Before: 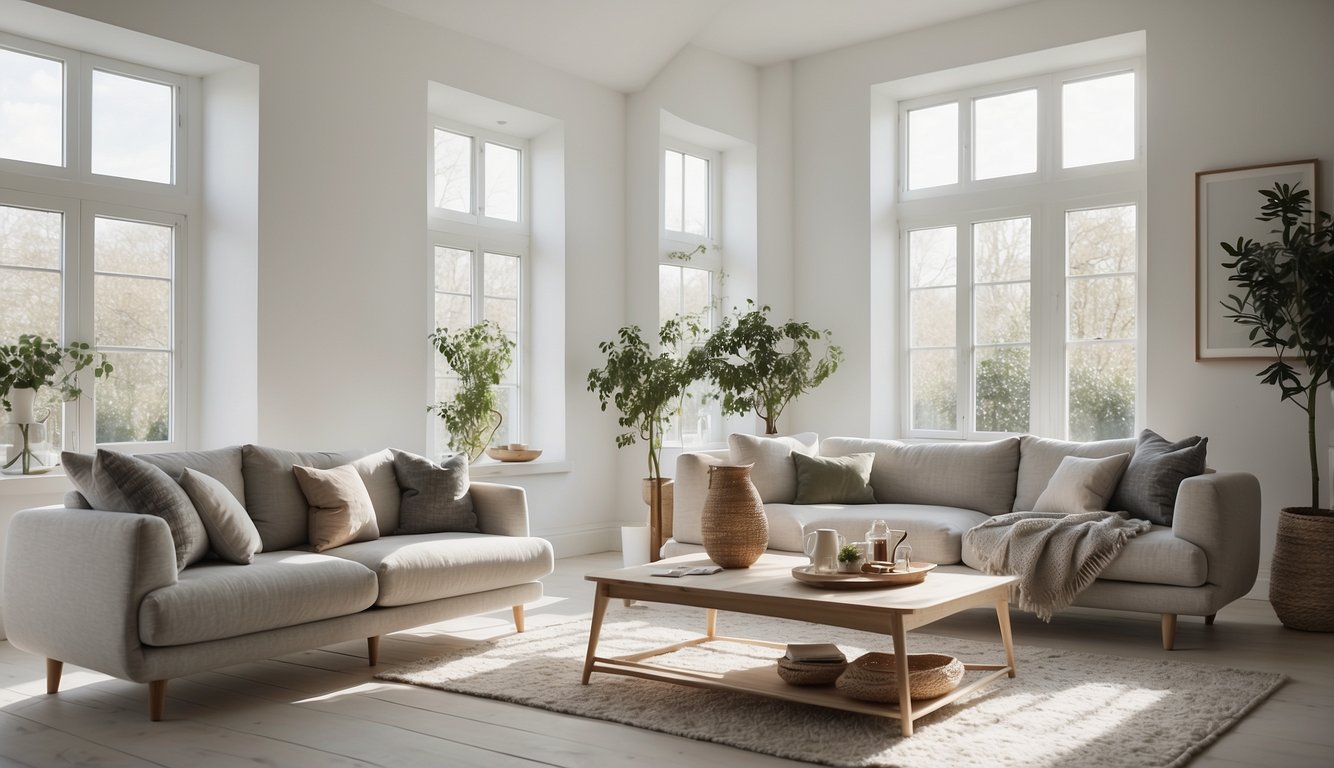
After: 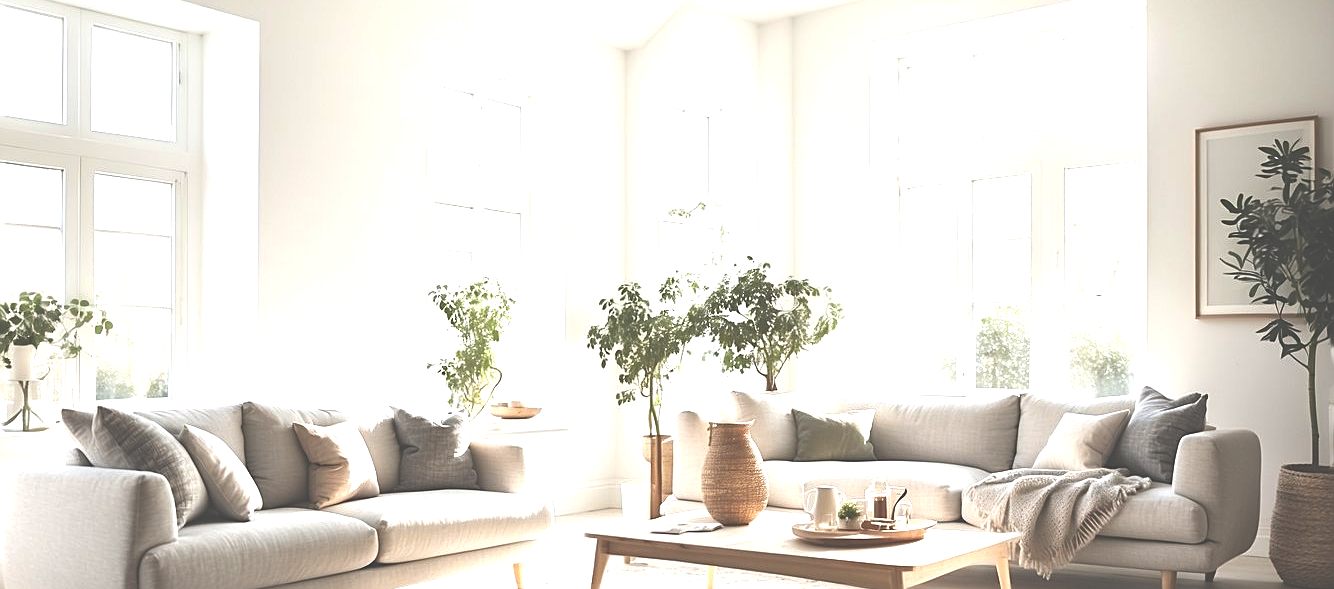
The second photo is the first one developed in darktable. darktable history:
sharpen: on, module defaults
crop: top 5.667%, bottom 17.637%
exposure: black level correction -0.023, exposure 1.397 EV, compensate highlight preservation false
